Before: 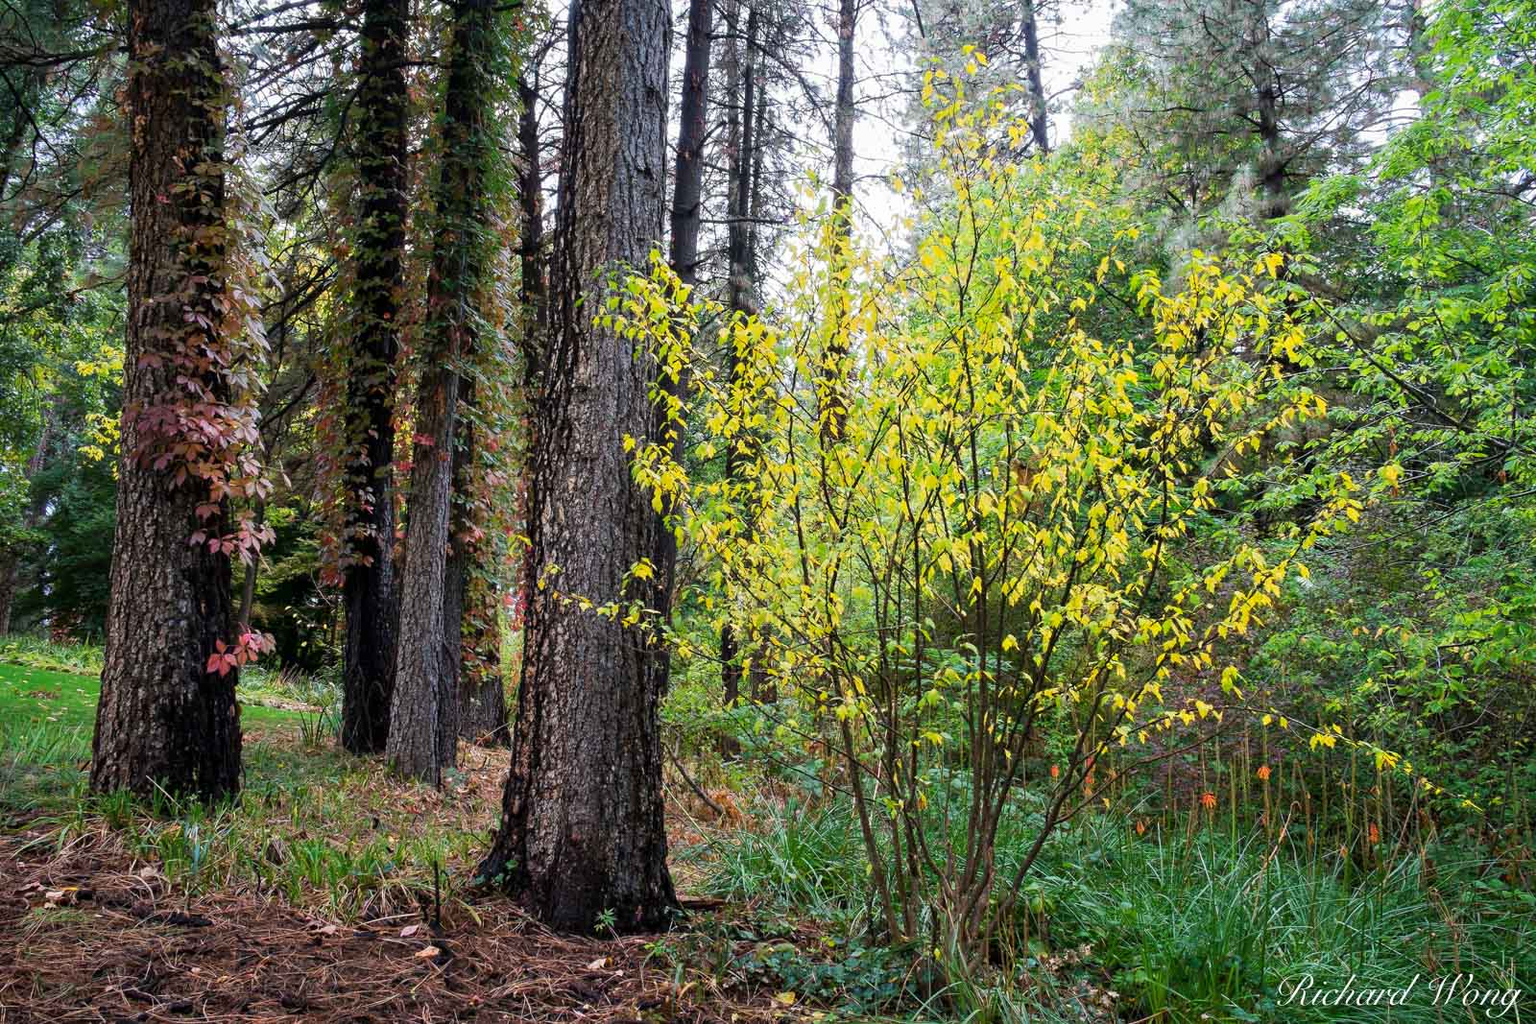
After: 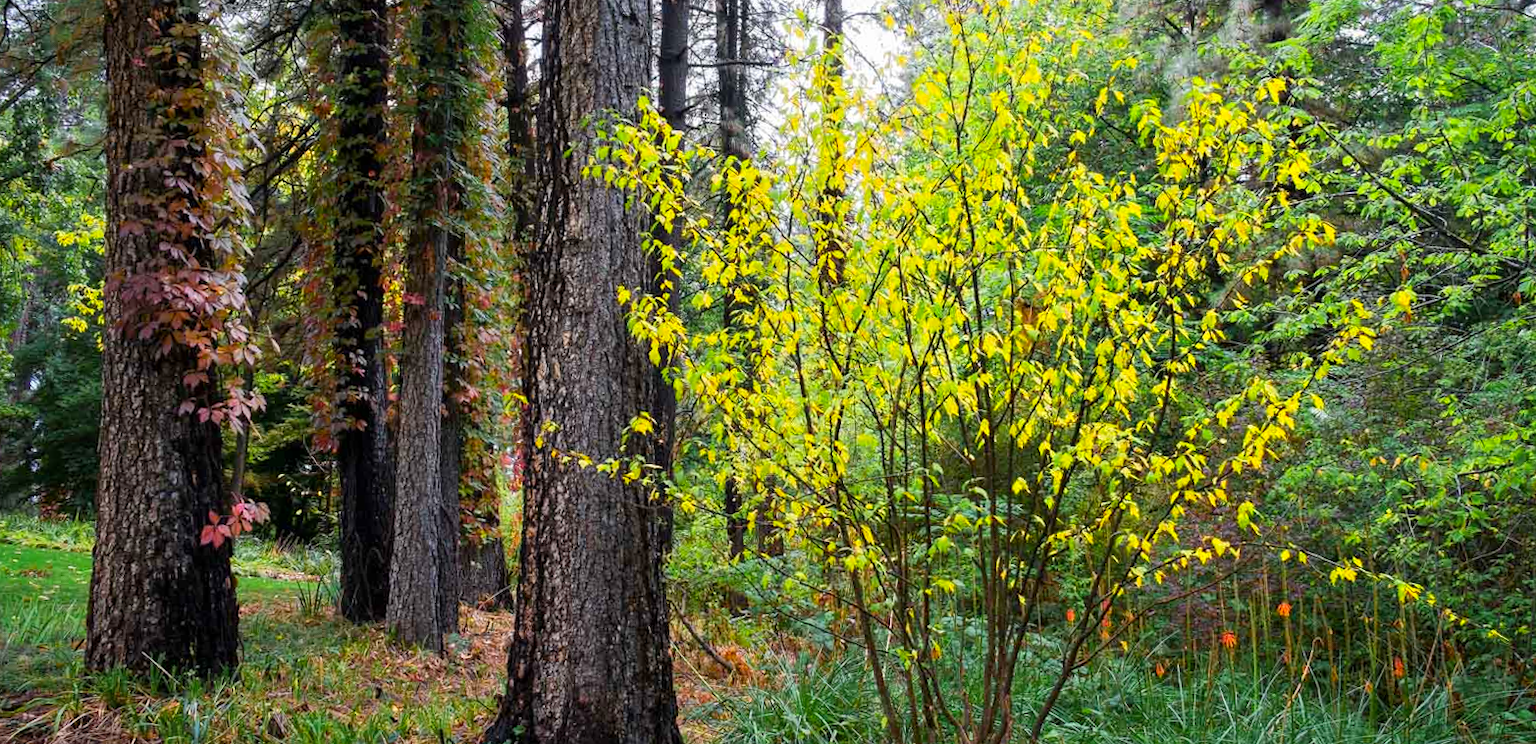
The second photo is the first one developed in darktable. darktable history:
crop: top 13.819%, bottom 11.169%
color zones: curves: ch0 [(0.224, 0.526) (0.75, 0.5)]; ch1 [(0.055, 0.526) (0.224, 0.761) (0.377, 0.526) (0.75, 0.5)]
rotate and perspective: rotation -2°, crop left 0.022, crop right 0.978, crop top 0.049, crop bottom 0.951
